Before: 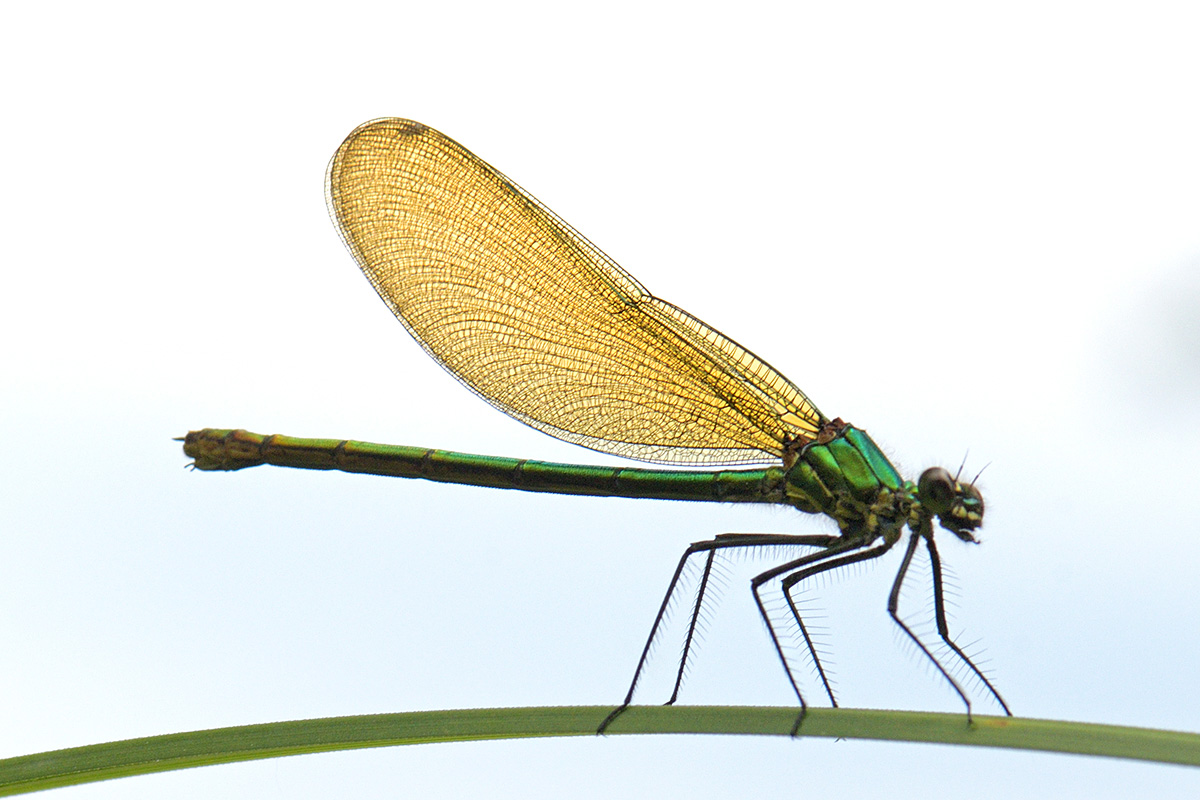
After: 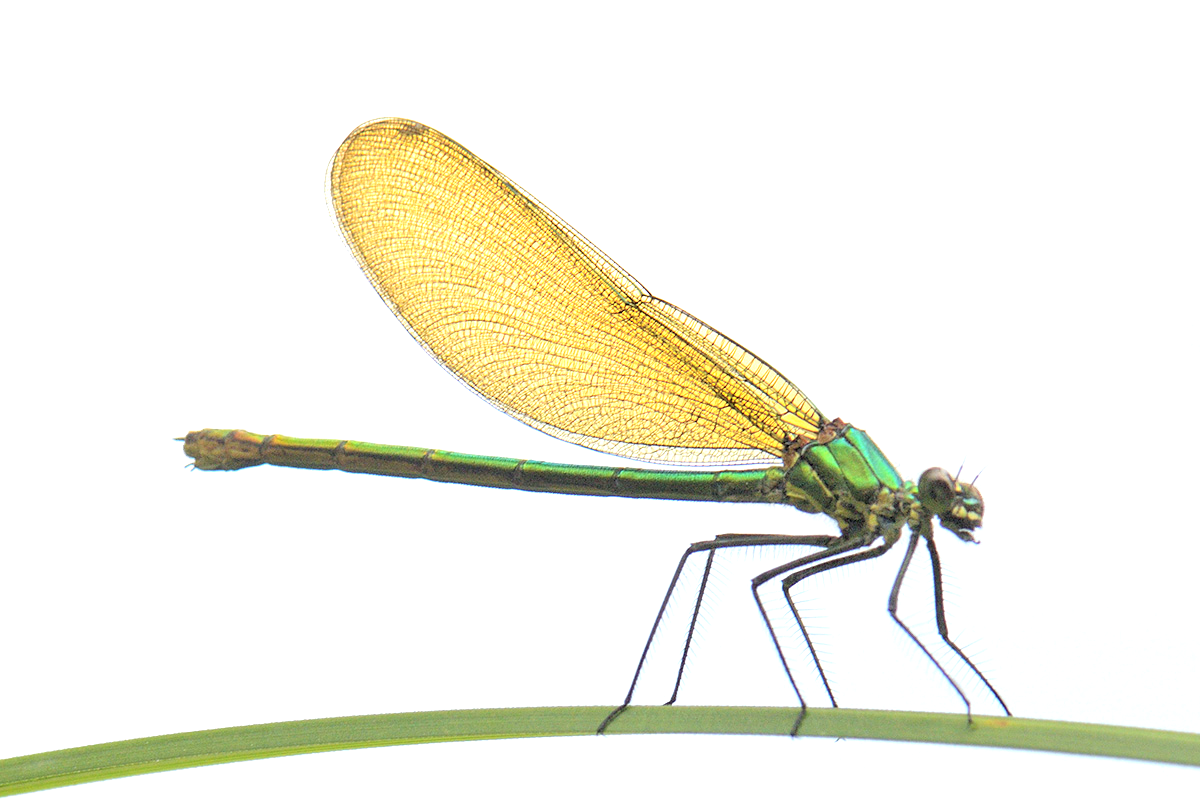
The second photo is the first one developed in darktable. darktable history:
exposure: black level correction 0, exposure 0.948 EV, compensate exposure bias true, compensate highlight preservation false
contrast brightness saturation: brightness 0.27
contrast equalizer: y [[0.579, 0.58, 0.505, 0.5, 0.5, 0.5], [0.5 ×6], [0.5 ×6], [0 ×6], [0 ×6]]
